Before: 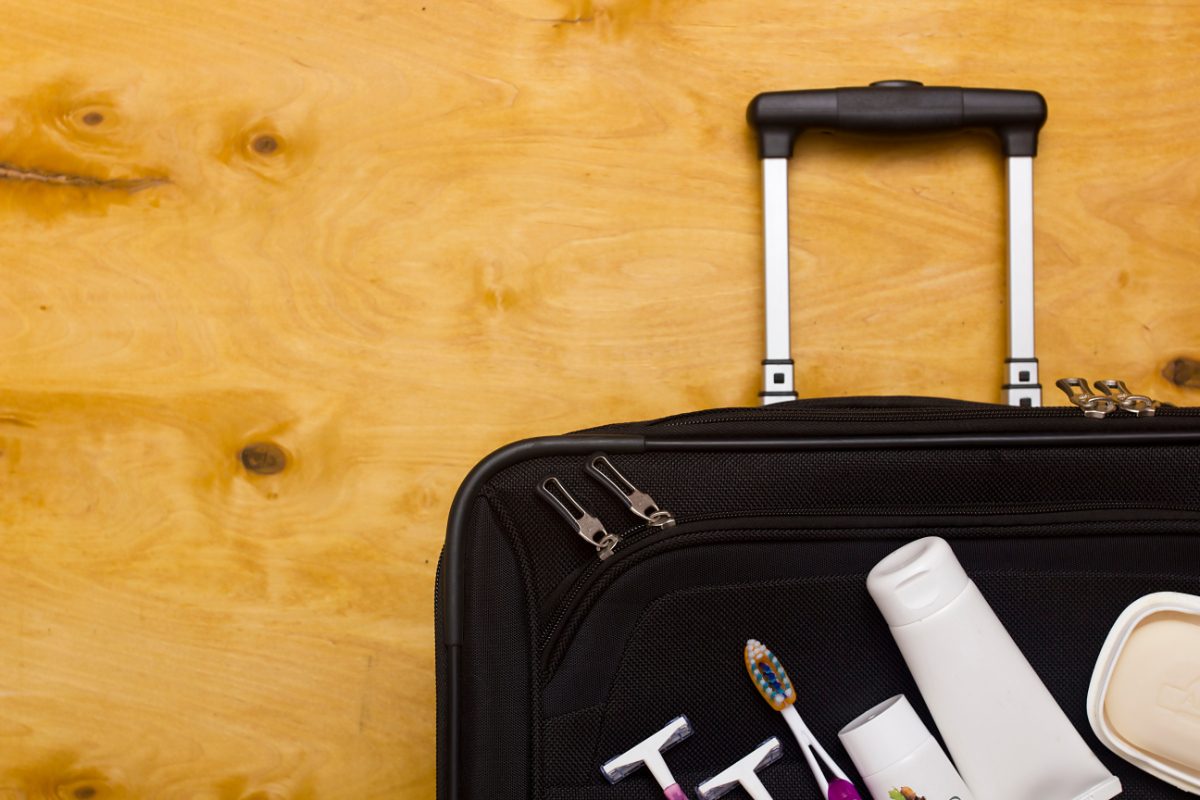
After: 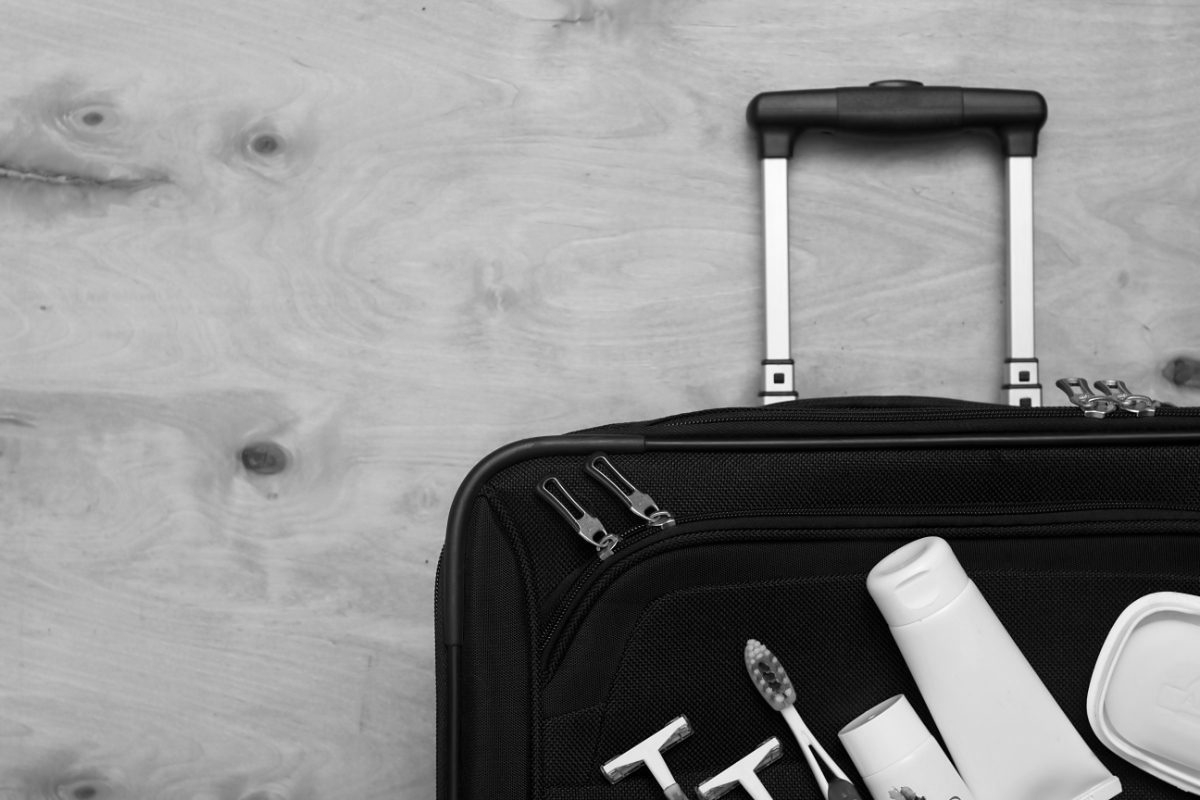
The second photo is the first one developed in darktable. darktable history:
monochrome: a 32, b 64, size 2.3, highlights 1
